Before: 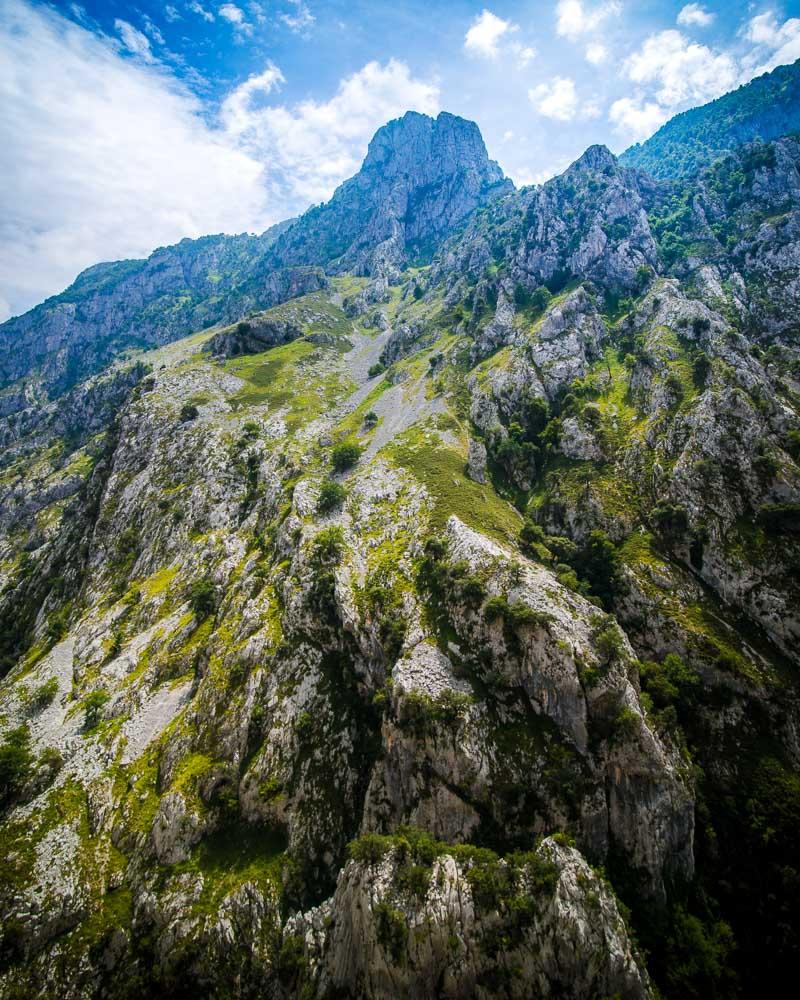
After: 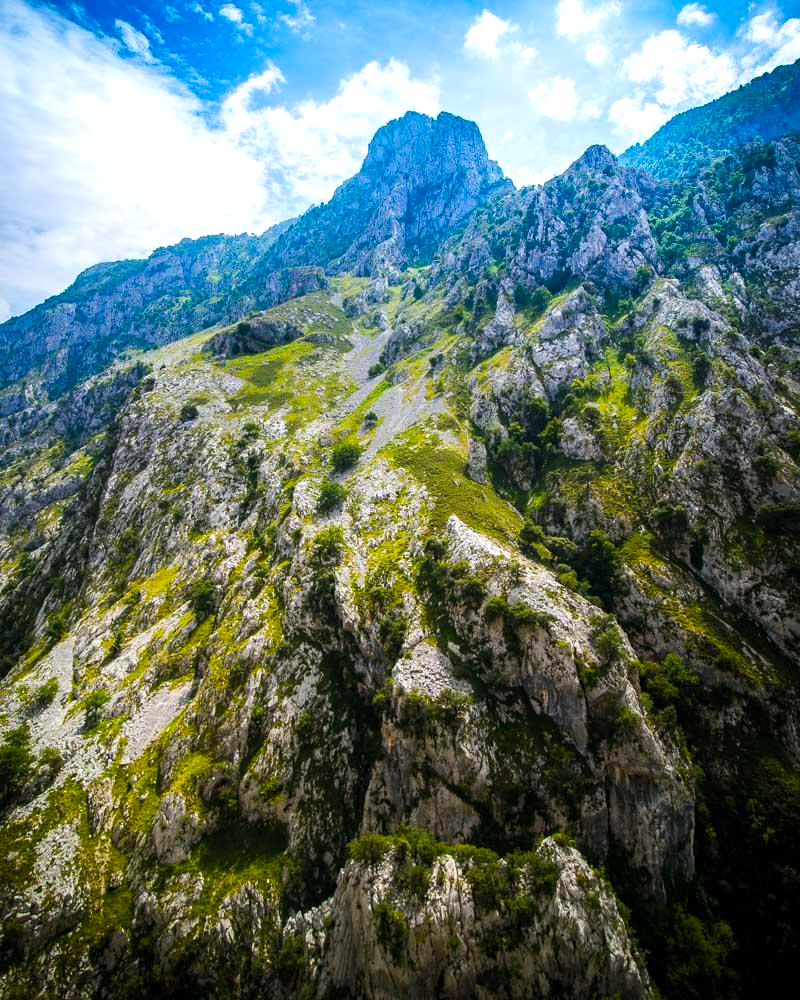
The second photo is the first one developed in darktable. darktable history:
color balance rgb: linear chroma grading › global chroma 9.88%, perceptual saturation grading › global saturation 0.431%, perceptual brilliance grading › highlights 8.198%, perceptual brilliance grading › mid-tones 3.927%, perceptual brilliance grading › shadows 1.814%, global vibrance 20%
